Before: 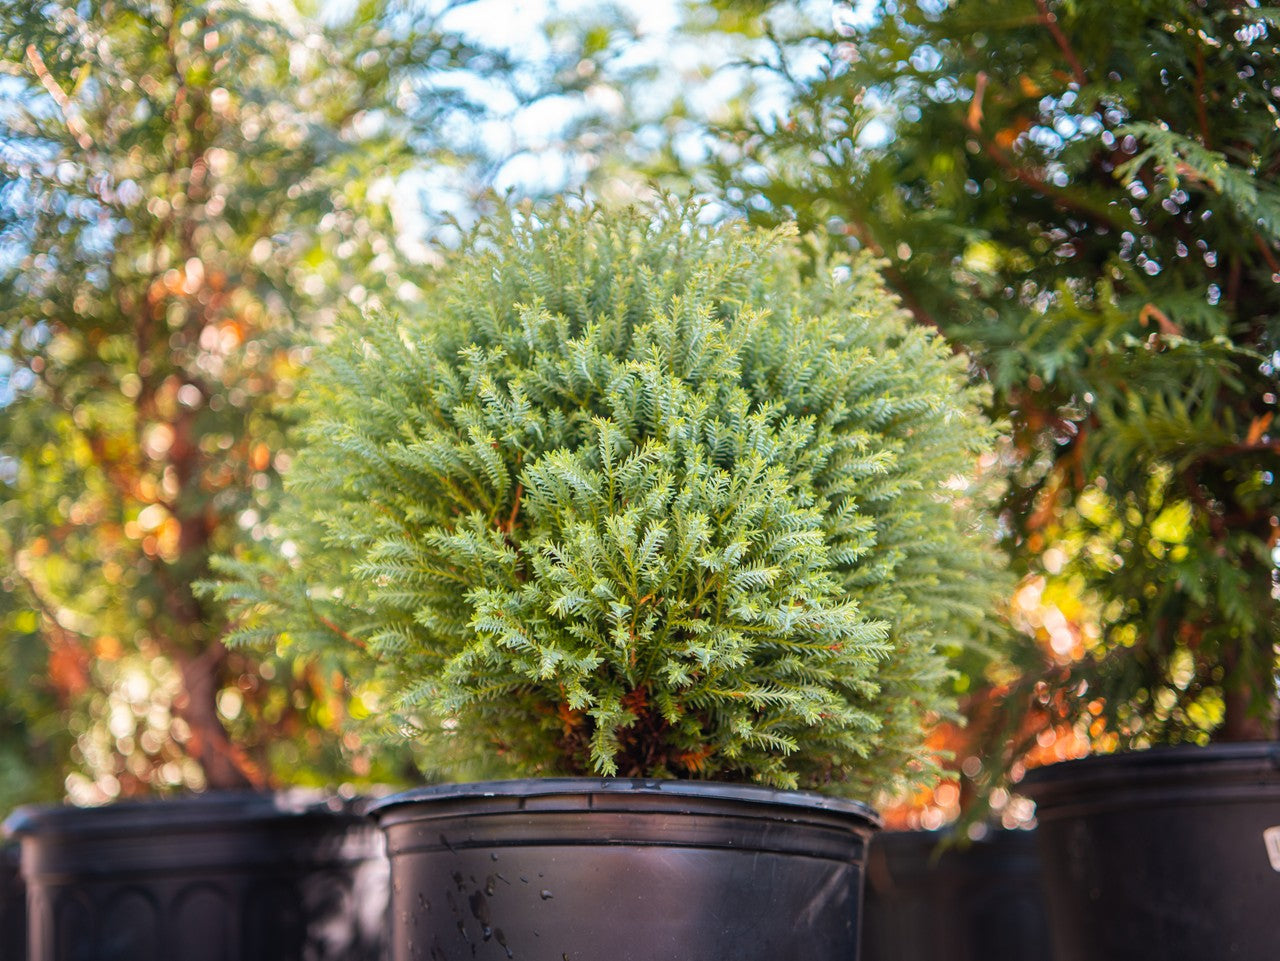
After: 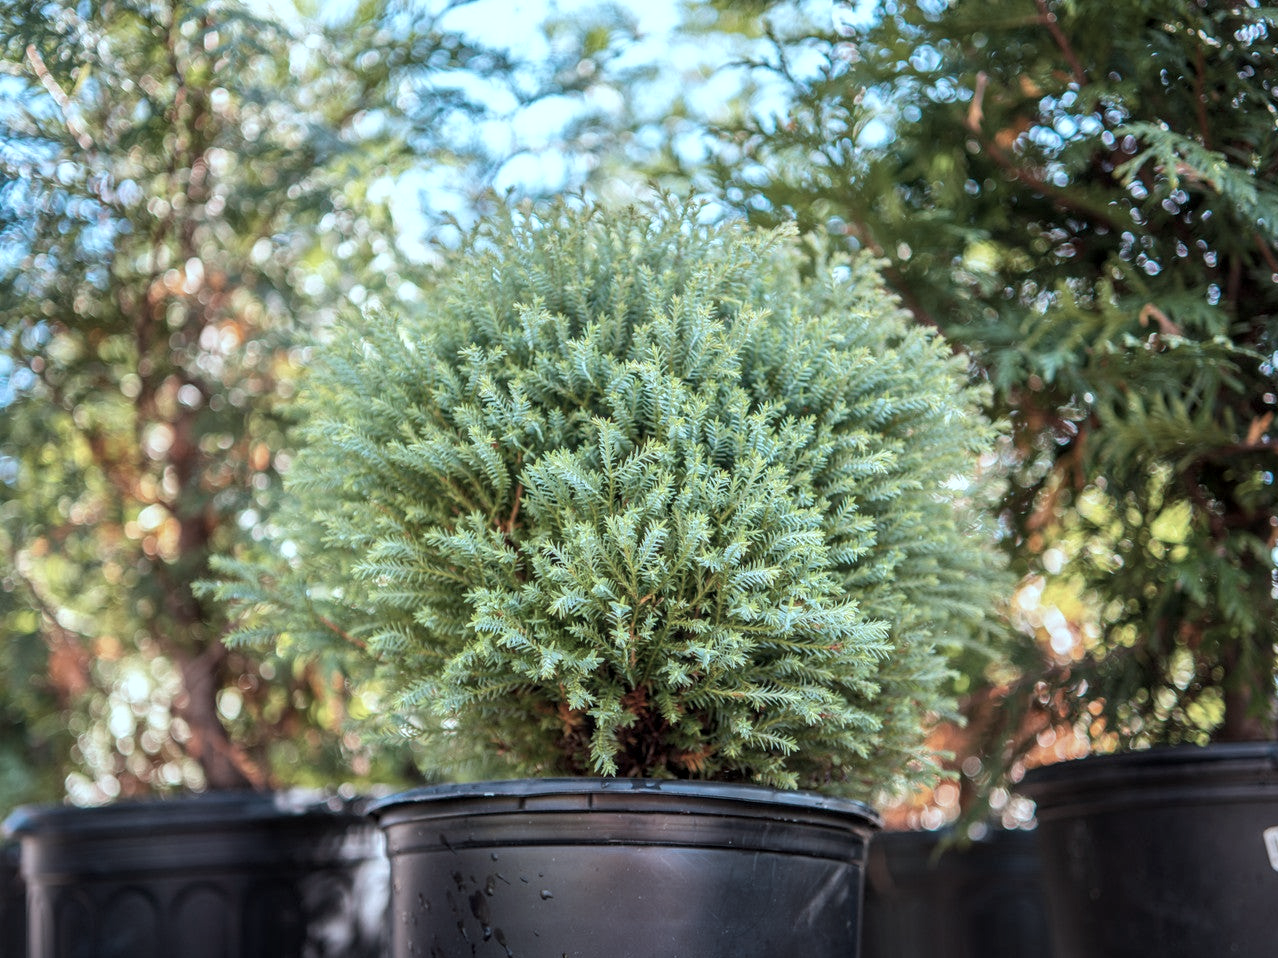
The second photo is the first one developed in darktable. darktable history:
color correction: highlights a* -12.64, highlights b* -18.1, saturation 0.7
color zones: curves: ch1 [(0, 0.469) (0.01, 0.469) (0.12, 0.446) (0.248, 0.469) (0.5, 0.5) (0.748, 0.5) (0.99, 0.469) (1, 0.469)]
crop: top 0.05%, bottom 0.098%
local contrast: on, module defaults
